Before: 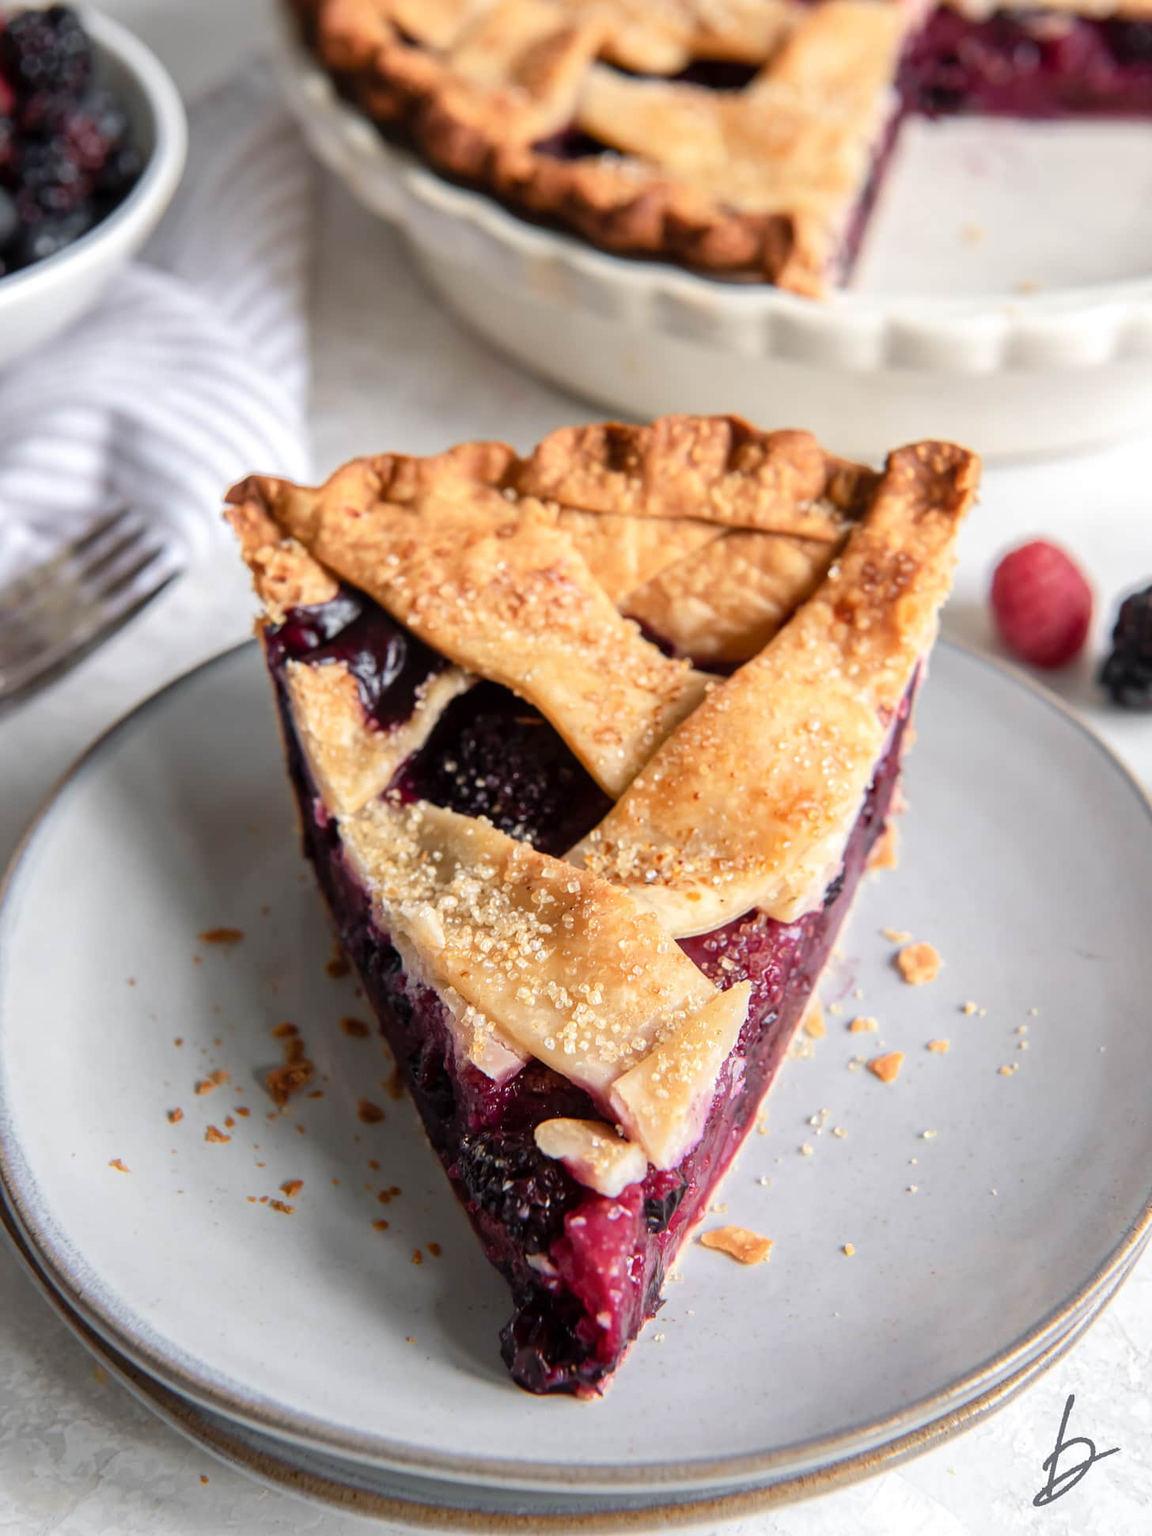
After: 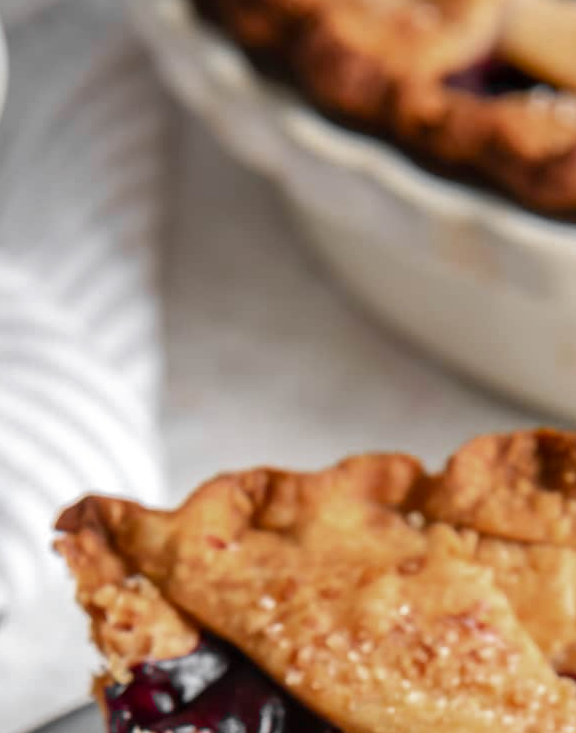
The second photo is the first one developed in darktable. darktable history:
color zones: curves: ch0 [(0.004, 0.388) (0.125, 0.392) (0.25, 0.404) (0.375, 0.5) (0.5, 0.5) (0.625, 0.5) (0.75, 0.5) (0.875, 0.5)]; ch1 [(0, 0.5) (0.125, 0.5) (0.25, 0.5) (0.375, 0.124) (0.524, 0.124) (0.645, 0.128) (0.789, 0.132) (0.914, 0.096) (0.998, 0.068)]
crop: left 15.757%, top 5.443%, right 44.145%, bottom 56.783%
tone equalizer: edges refinement/feathering 500, mask exposure compensation -1.57 EV, preserve details no
